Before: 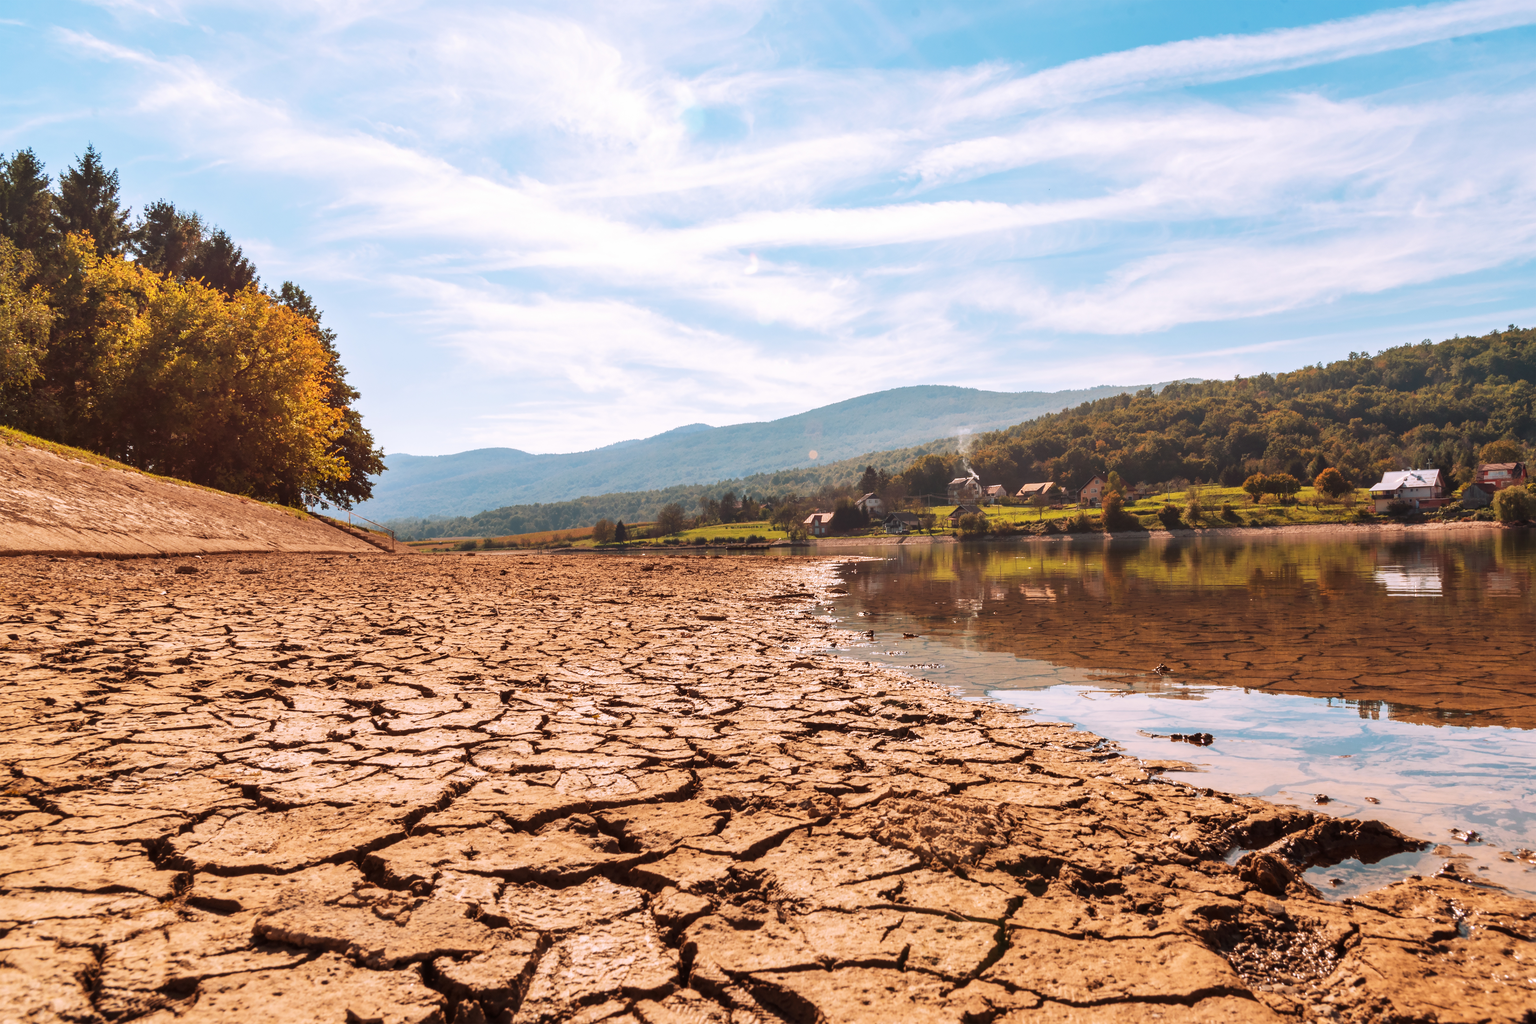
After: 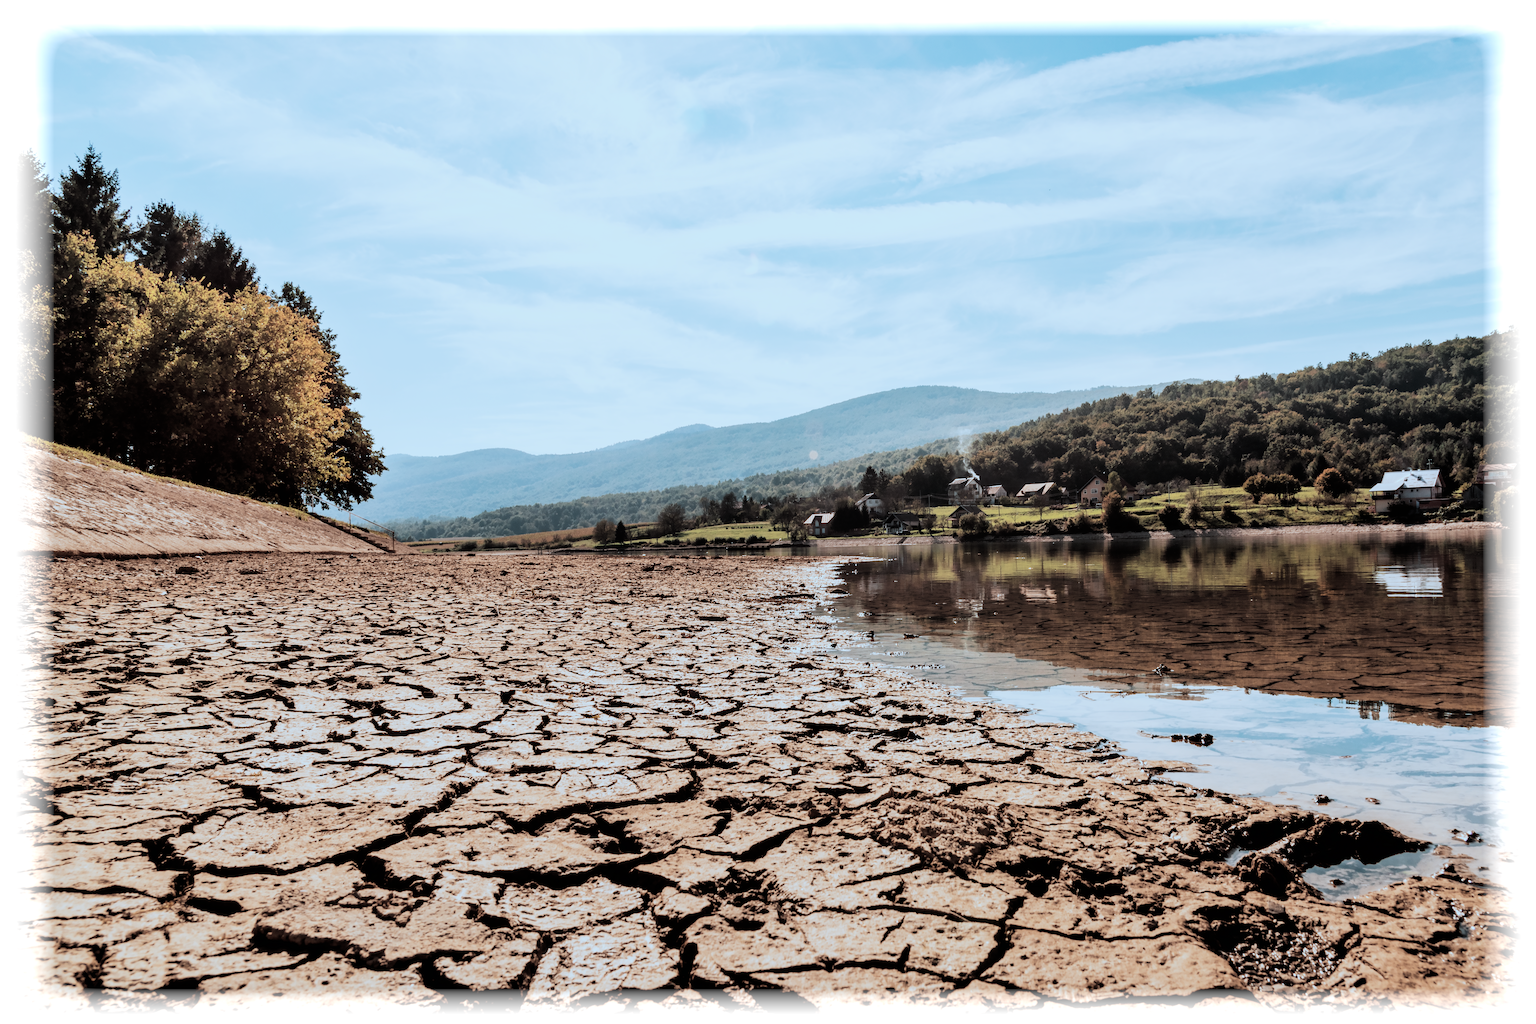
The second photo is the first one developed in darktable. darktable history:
vignetting: fall-off start 93%, fall-off radius 5%, brightness 1, saturation -0.49, automatic ratio true, width/height ratio 1.332, shape 0.04, unbound false
filmic rgb: black relative exposure -5 EV, hardness 2.88, contrast 1.3, highlights saturation mix -30%
rgb curve: curves: ch0 [(0, 0) (0.078, 0.051) (0.929, 0.956) (1, 1)], compensate middle gray true
color correction: highlights a* -12.64, highlights b* -18.1, saturation 0.7
